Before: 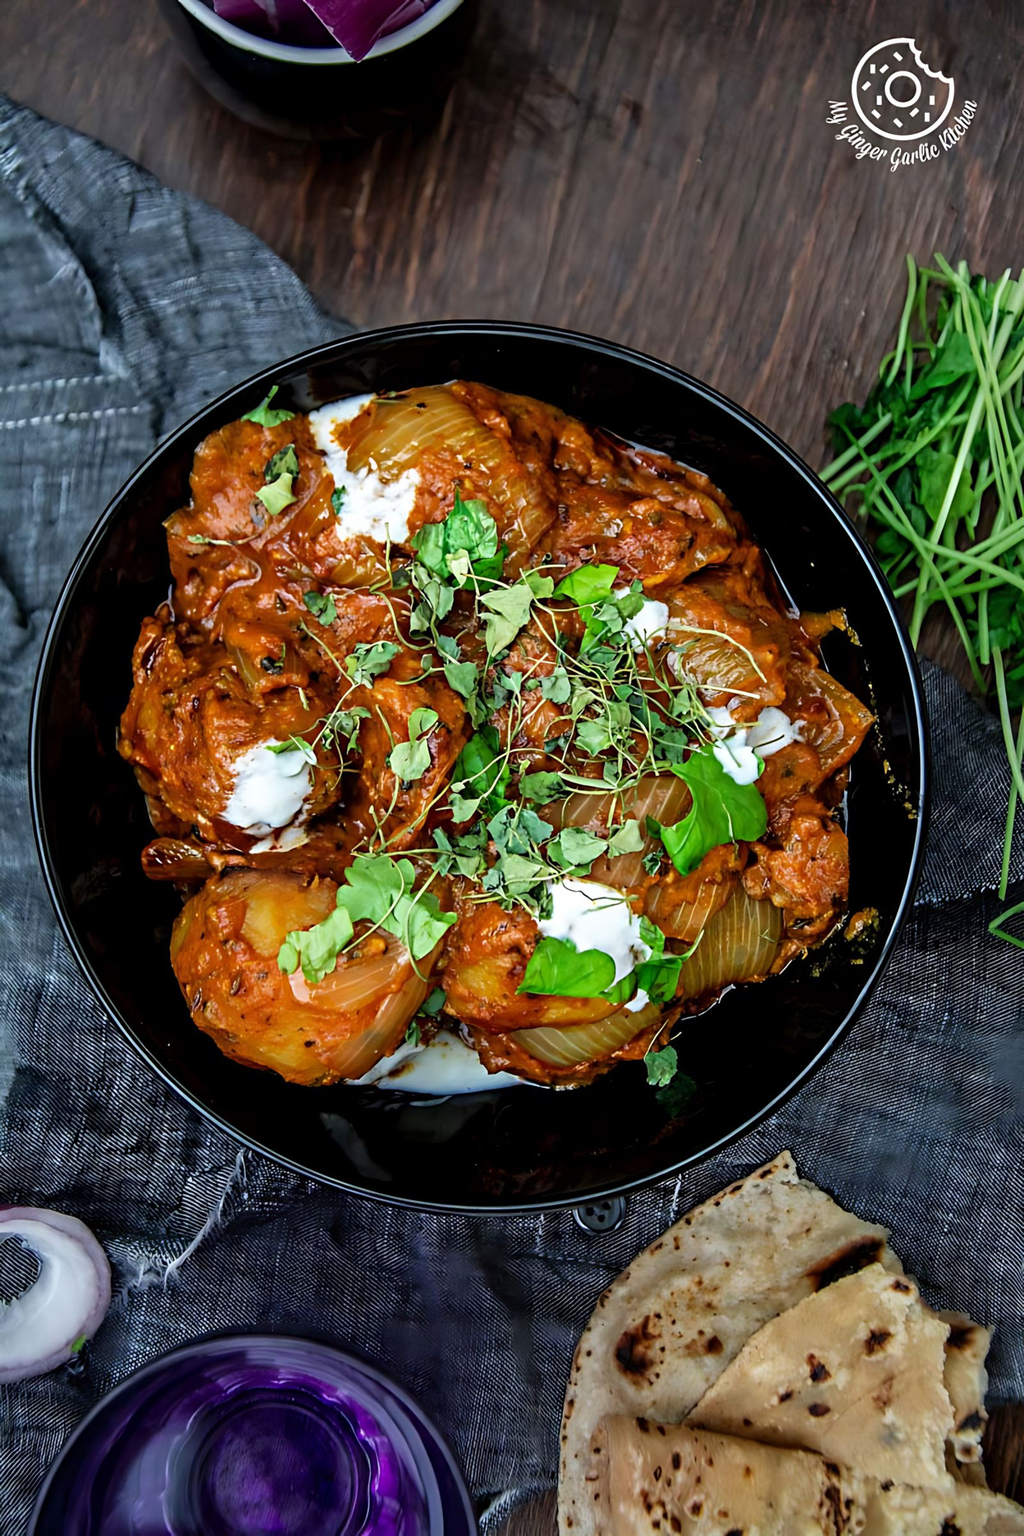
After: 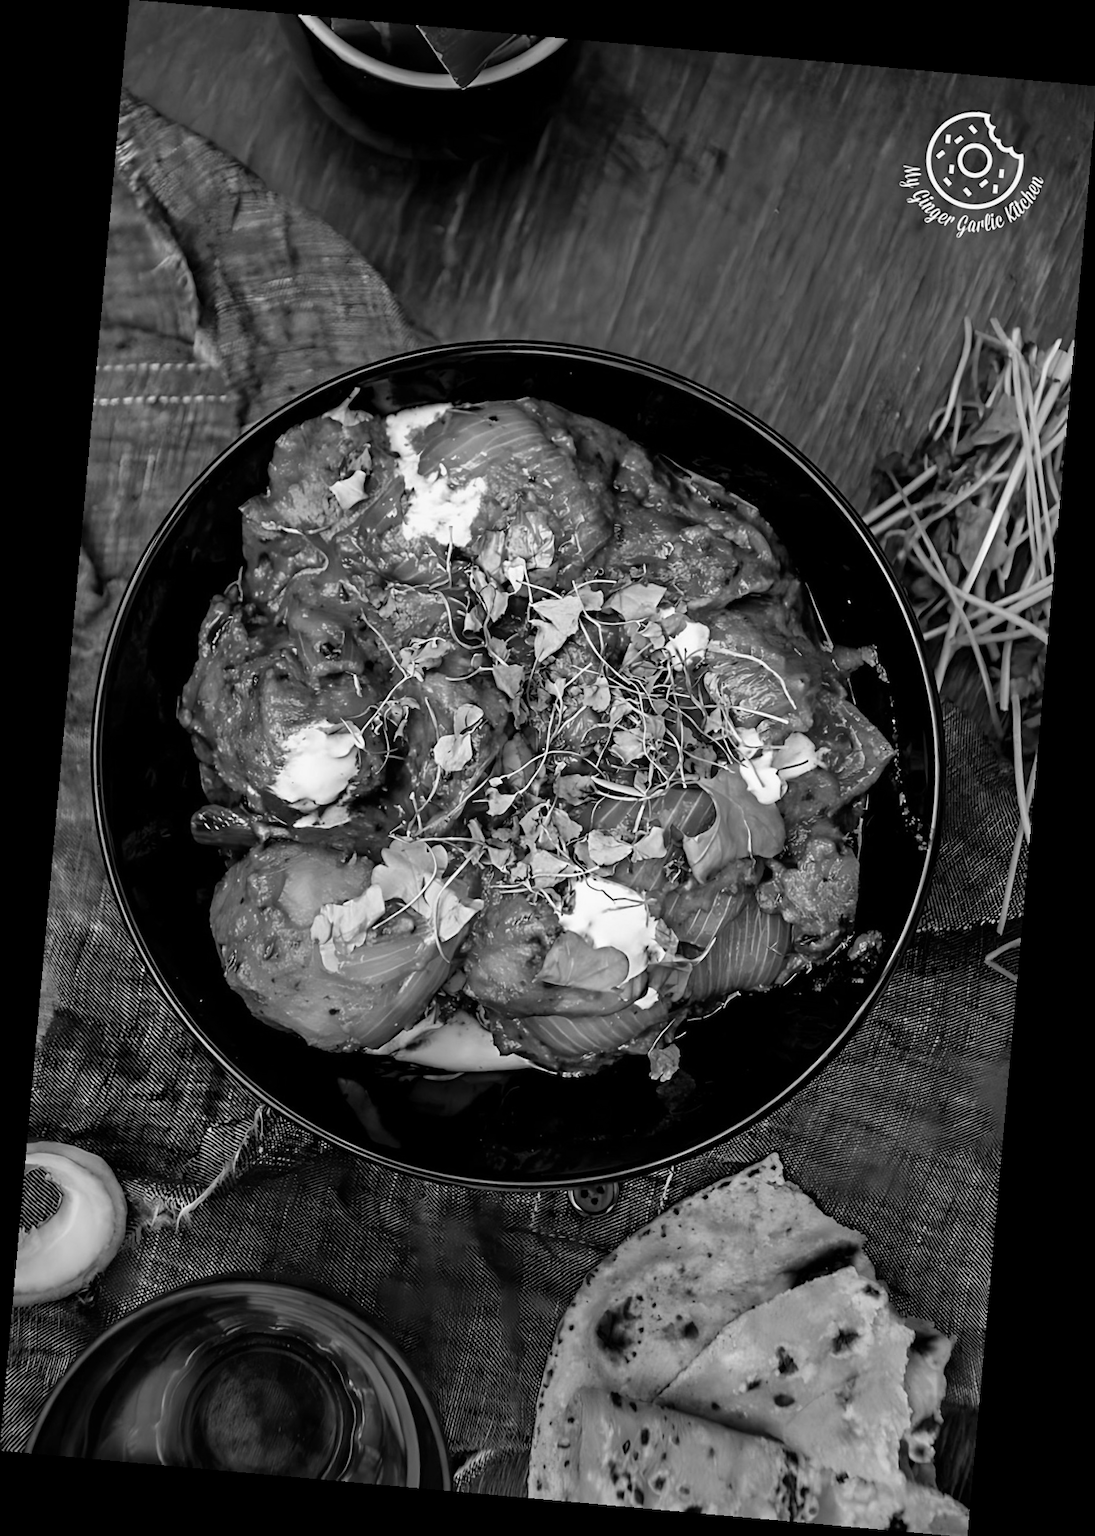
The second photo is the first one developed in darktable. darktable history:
monochrome: a -35.87, b 49.73, size 1.7
rotate and perspective: rotation 5.12°, automatic cropping off
